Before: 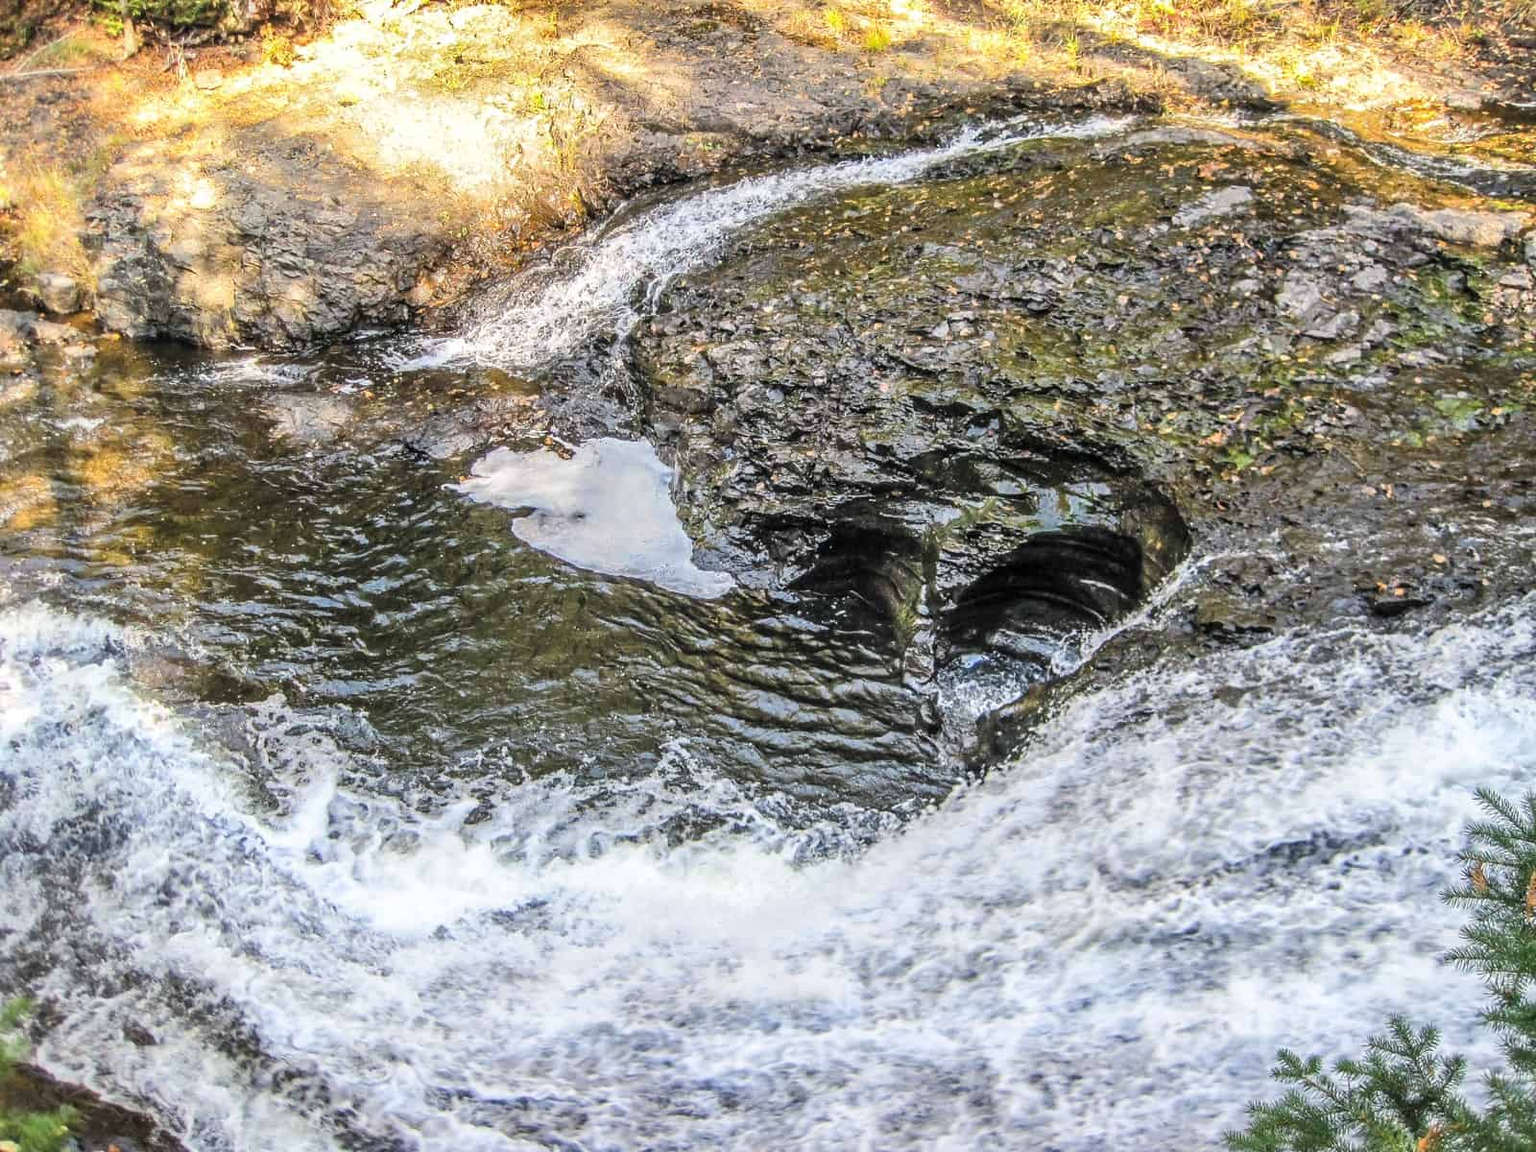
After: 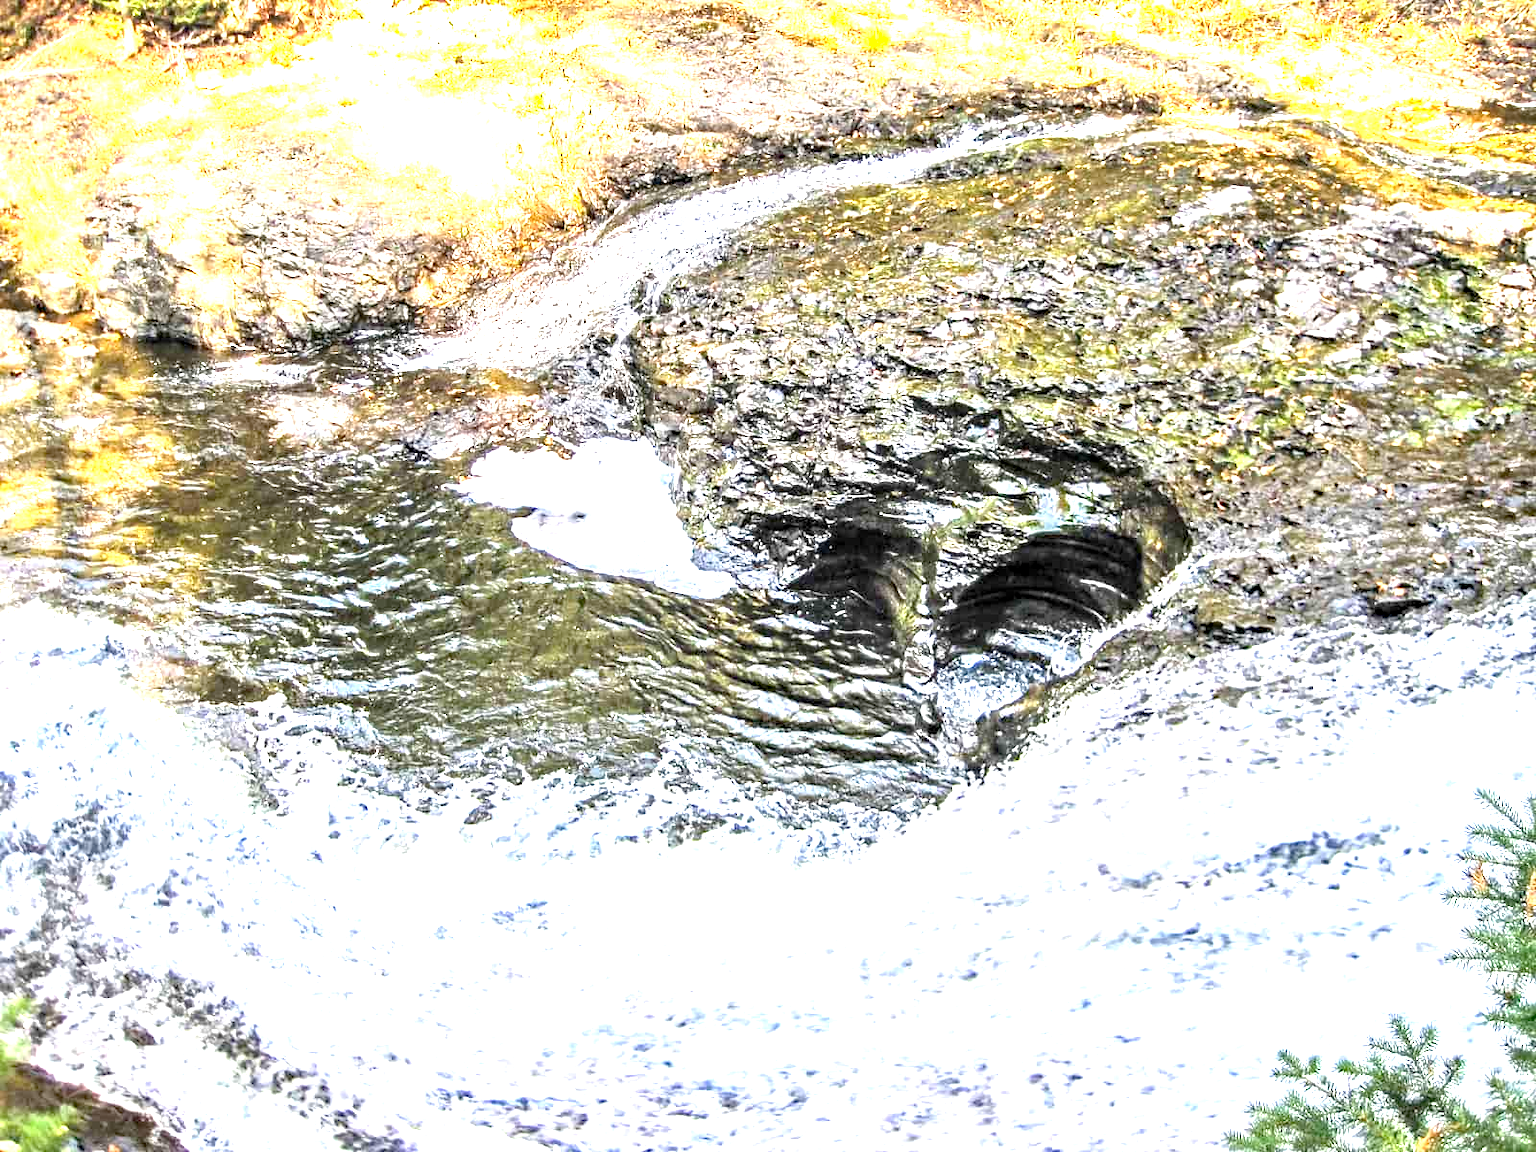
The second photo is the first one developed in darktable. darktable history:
exposure: black level correction 0.001, exposure 1.716 EV, compensate highlight preservation false
haze removal: strength 0.294, distance 0.243, adaptive false
